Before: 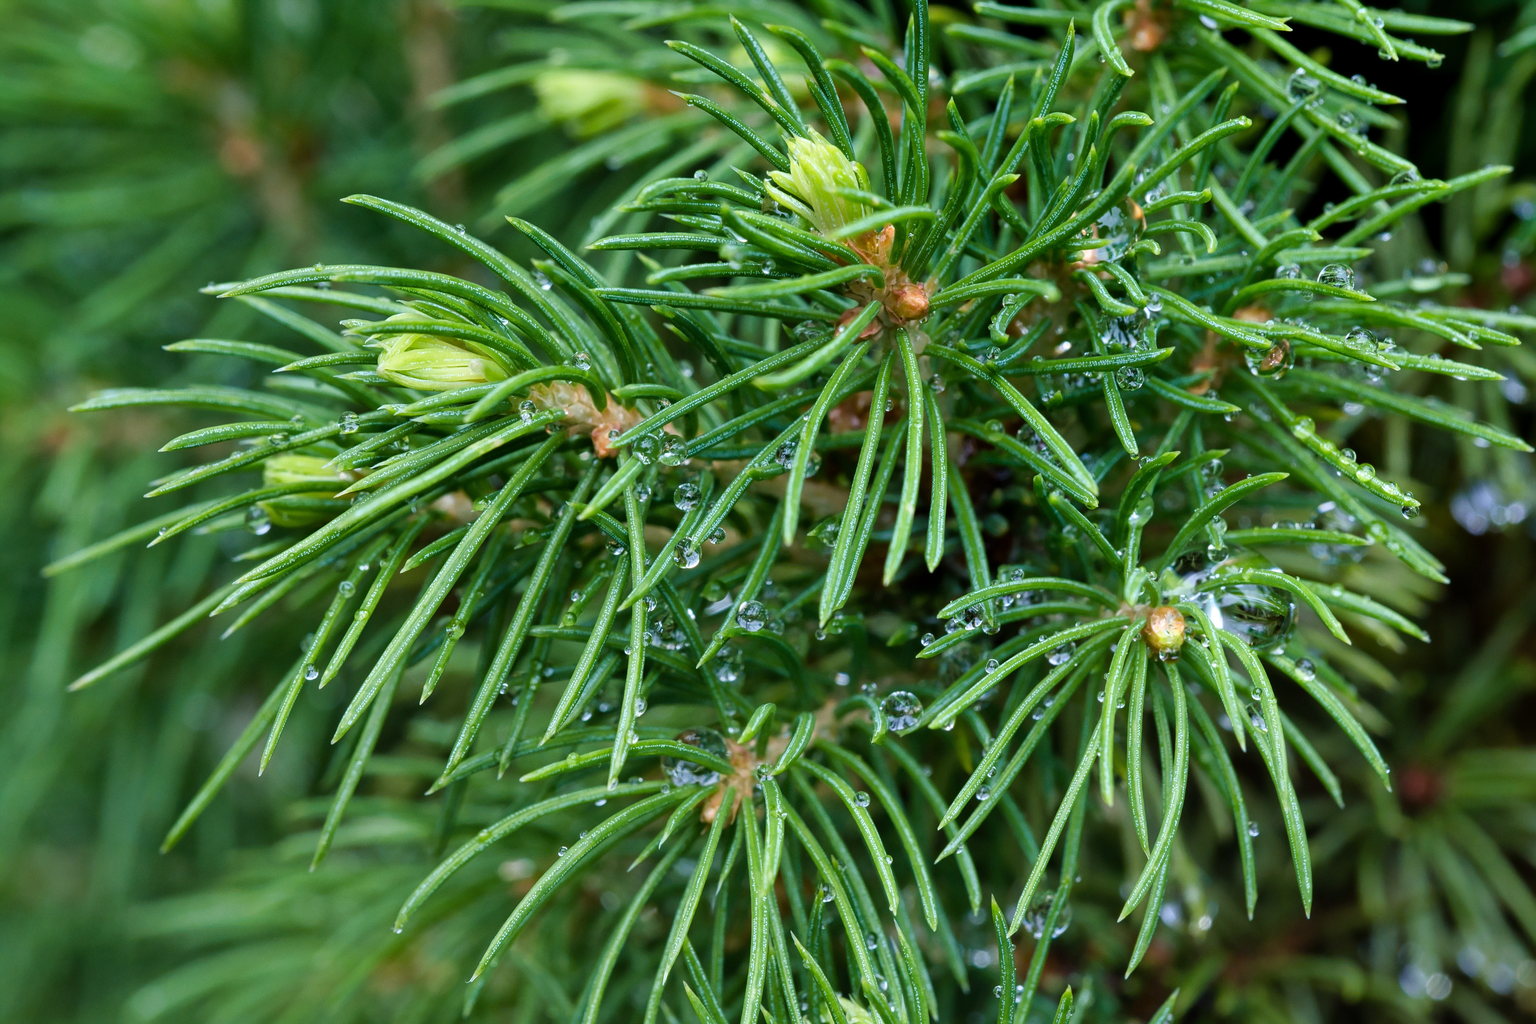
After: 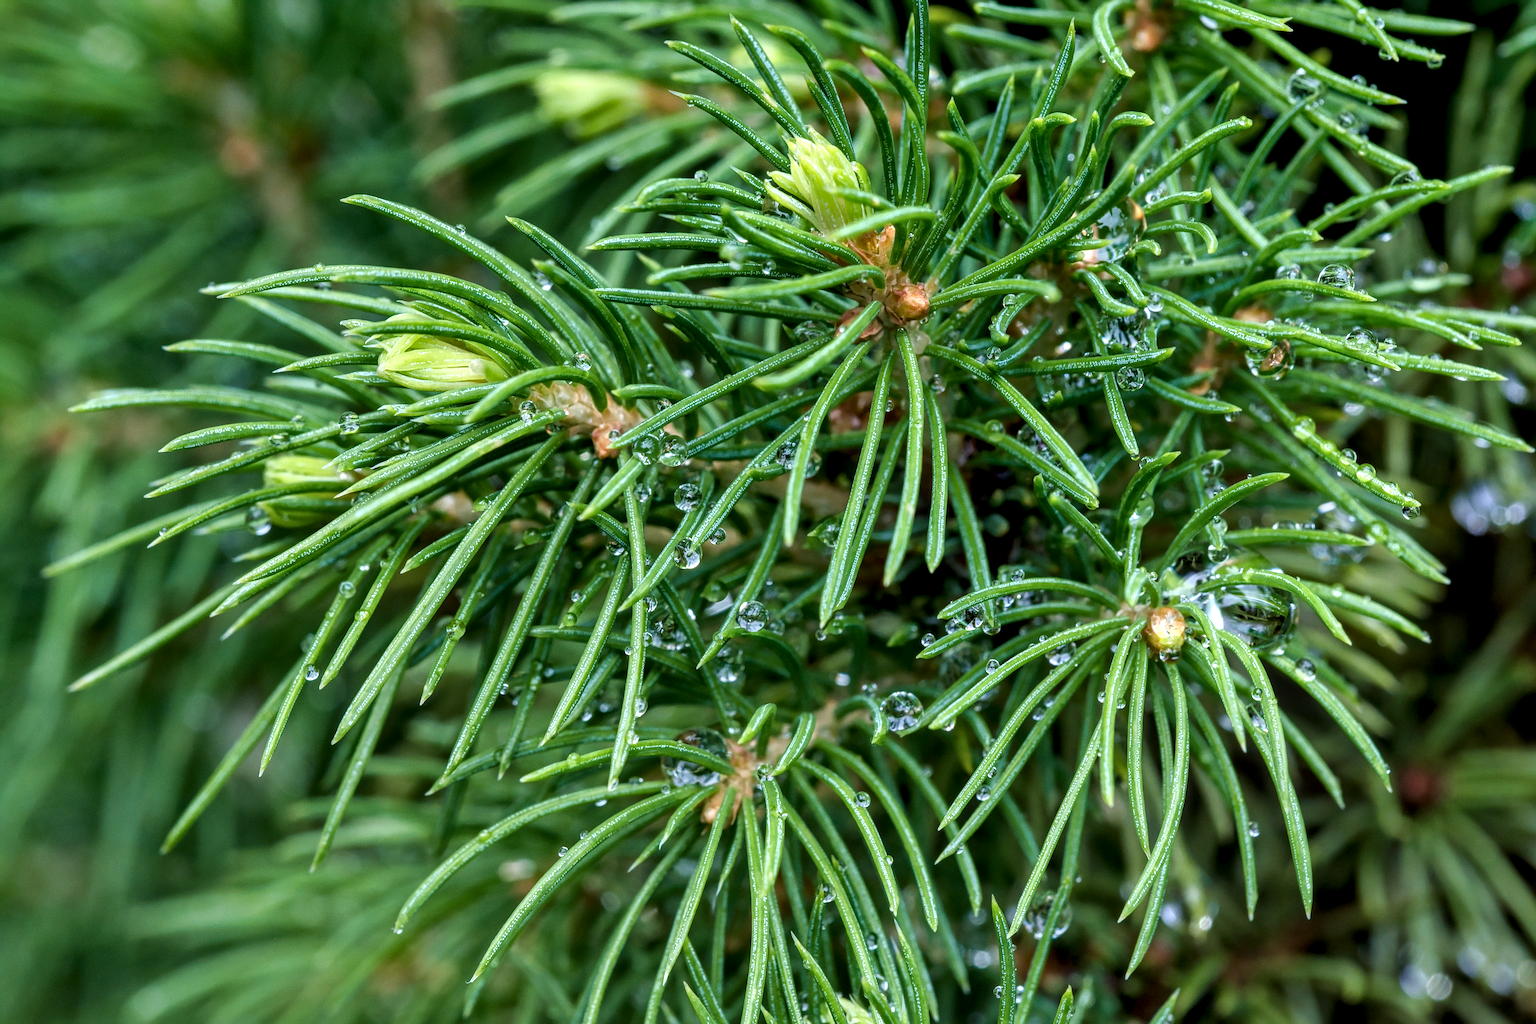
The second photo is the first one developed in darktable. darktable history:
local contrast: detail 144%
shadows and highlights: shadows 23.05, highlights -49.33, soften with gaussian
